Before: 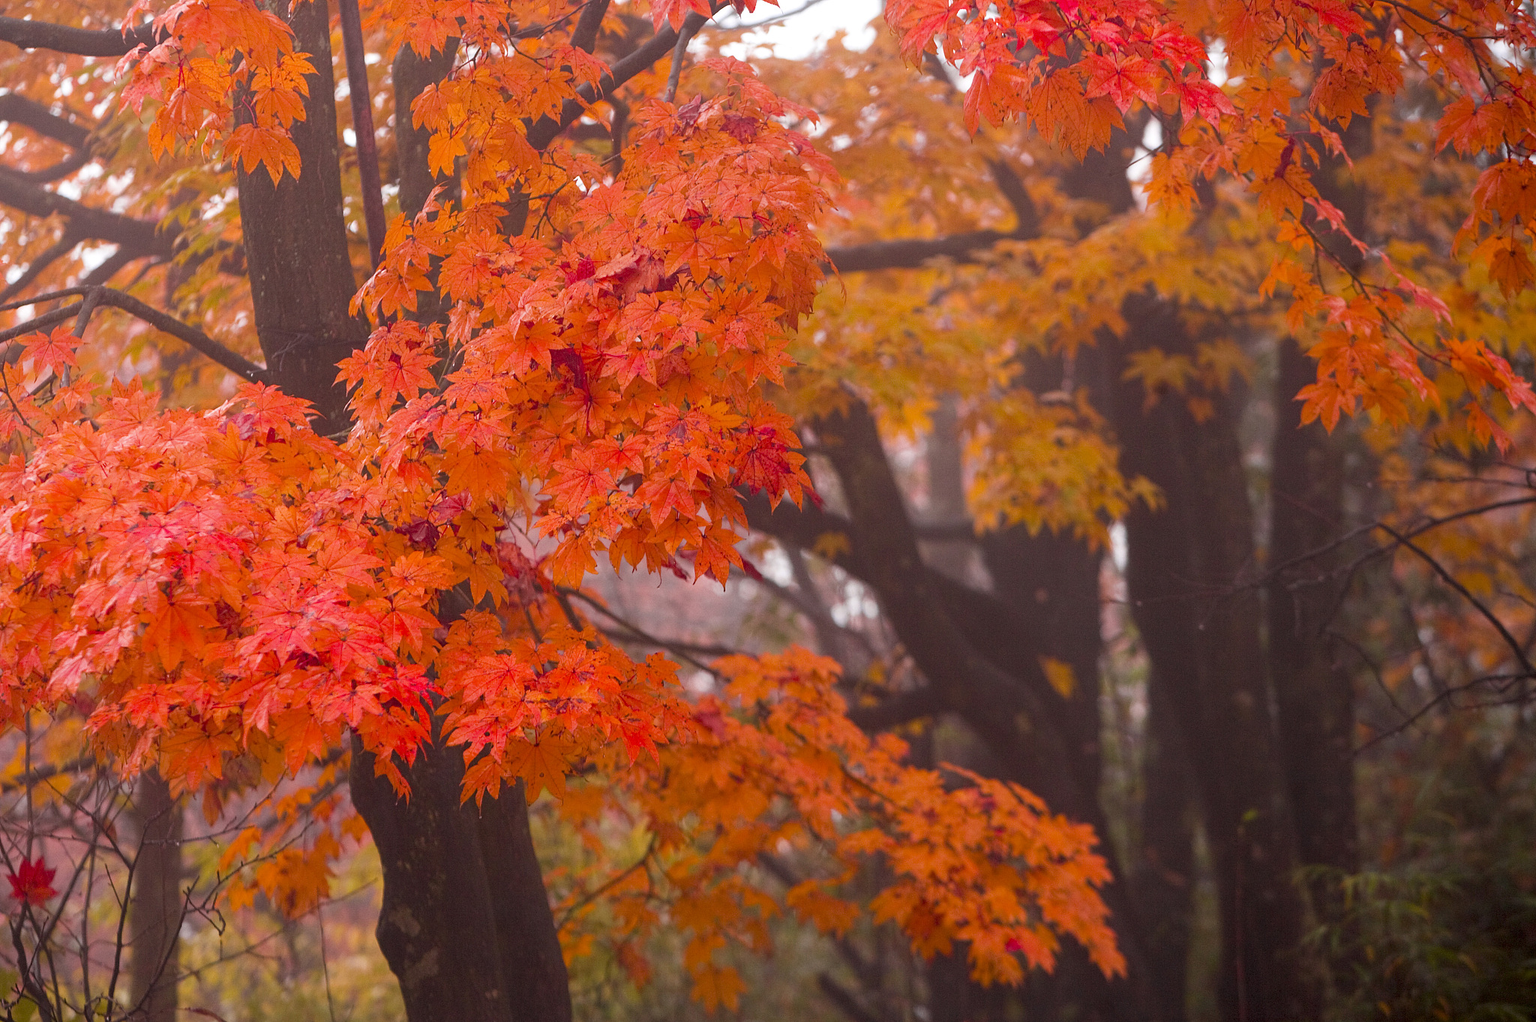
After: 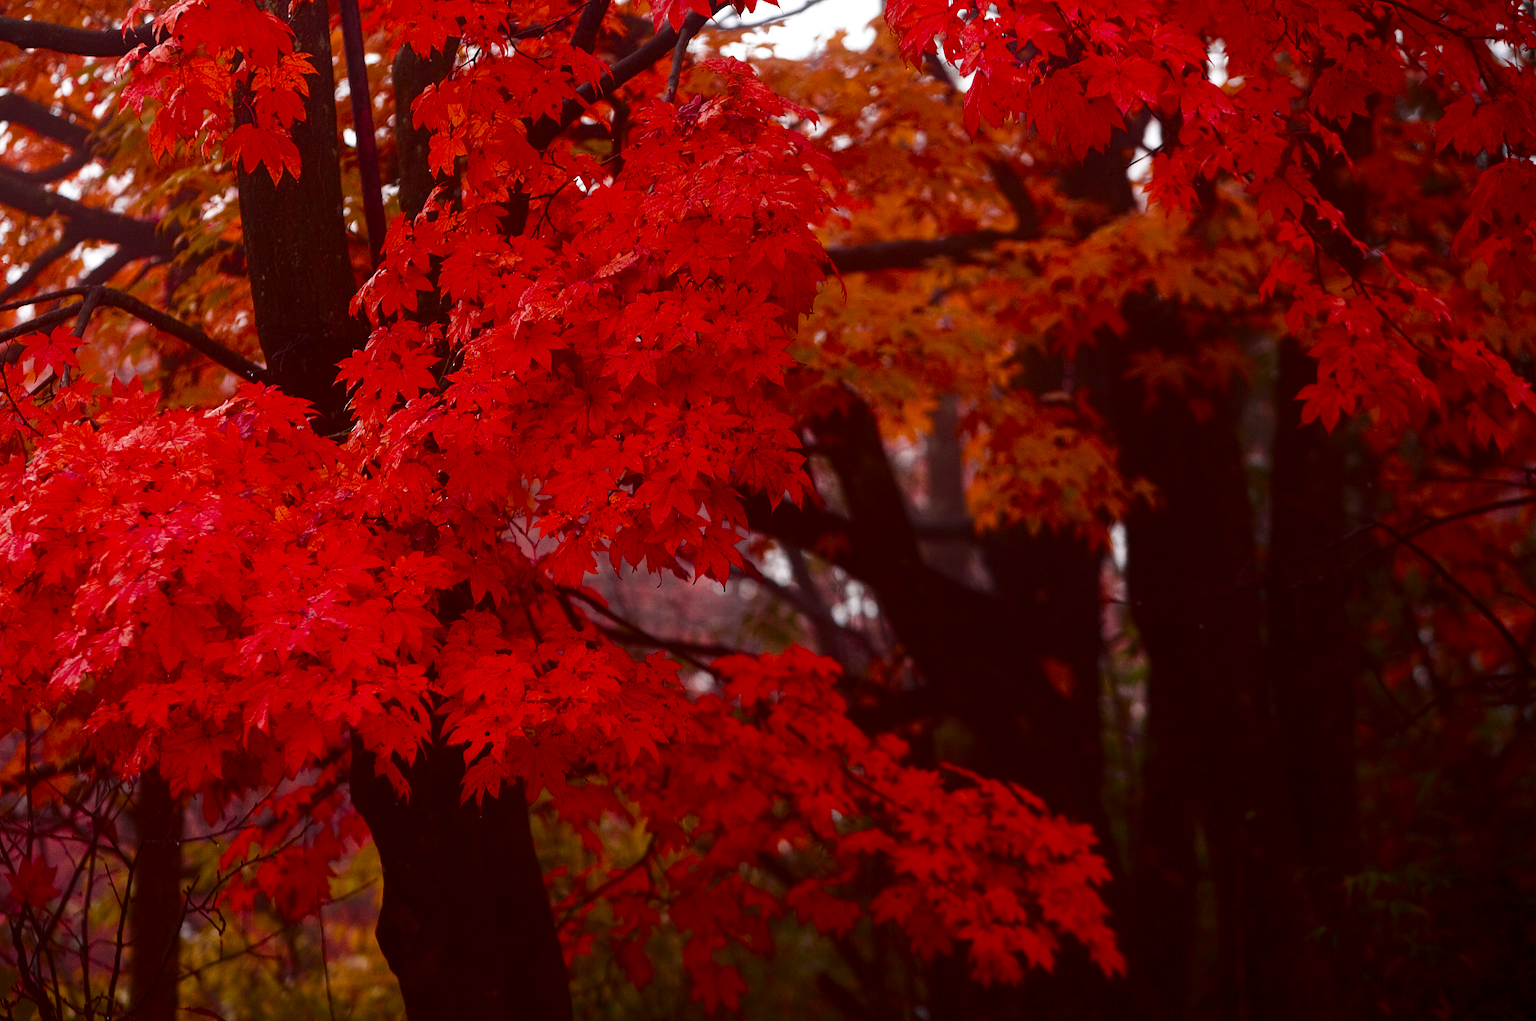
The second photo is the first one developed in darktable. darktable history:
contrast brightness saturation: contrast 0.091, brightness -0.593, saturation 0.167
